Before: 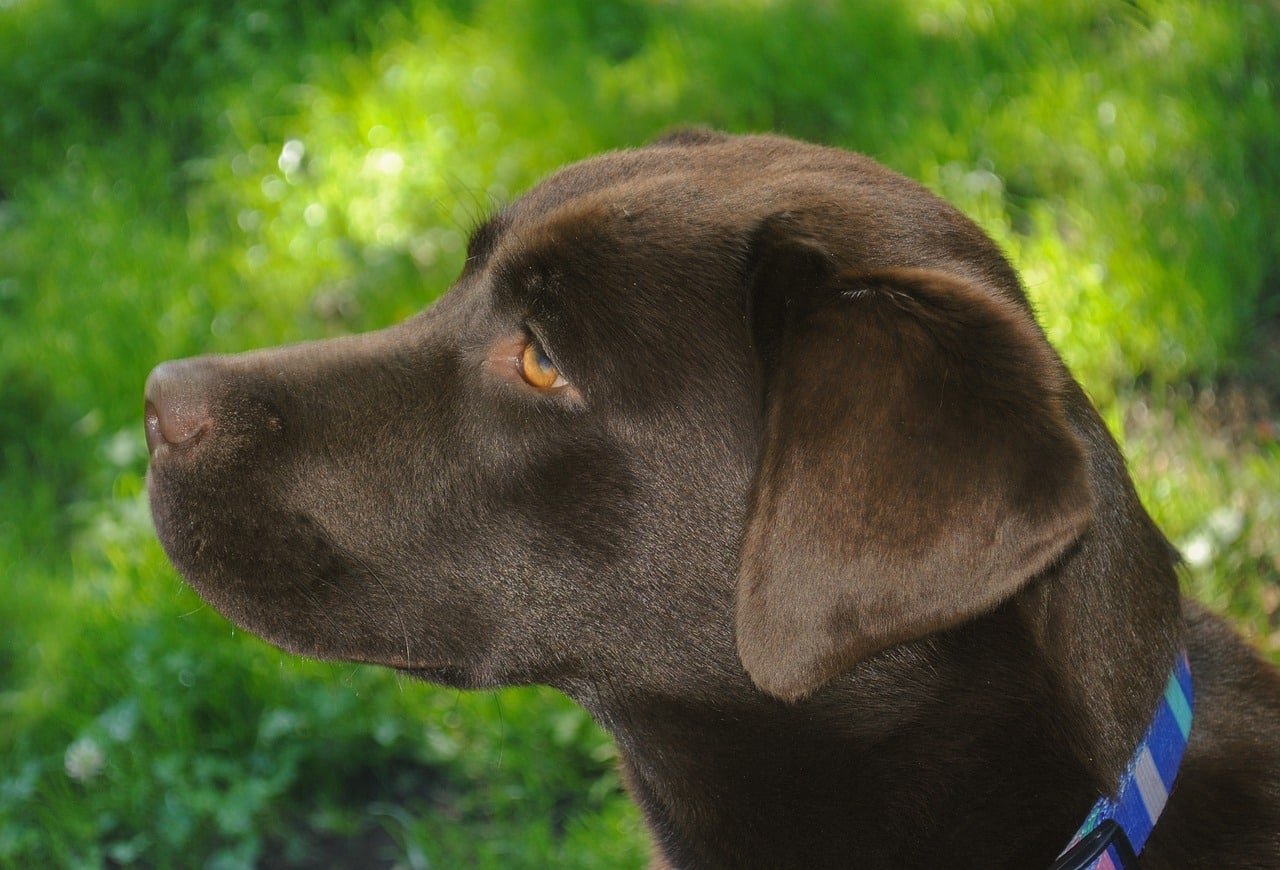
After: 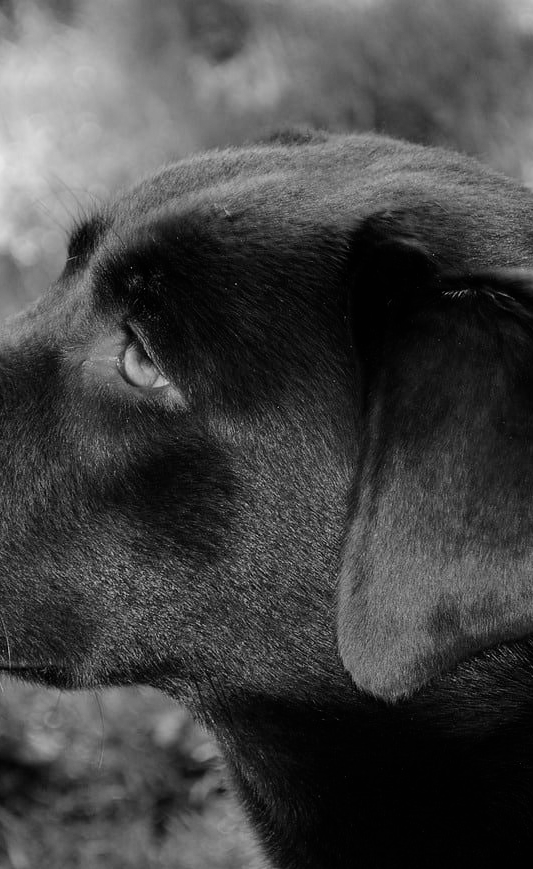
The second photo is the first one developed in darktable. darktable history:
white balance: red 0.967, blue 1.119, emerald 0.756
filmic rgb: black relative exposure -16 EV, white relative exposure 6.29 EV, hardness 5.1, contrast 1.35
crop: left 31.229%, right 27.105%
monochrome: a 1.94, b -0.638
